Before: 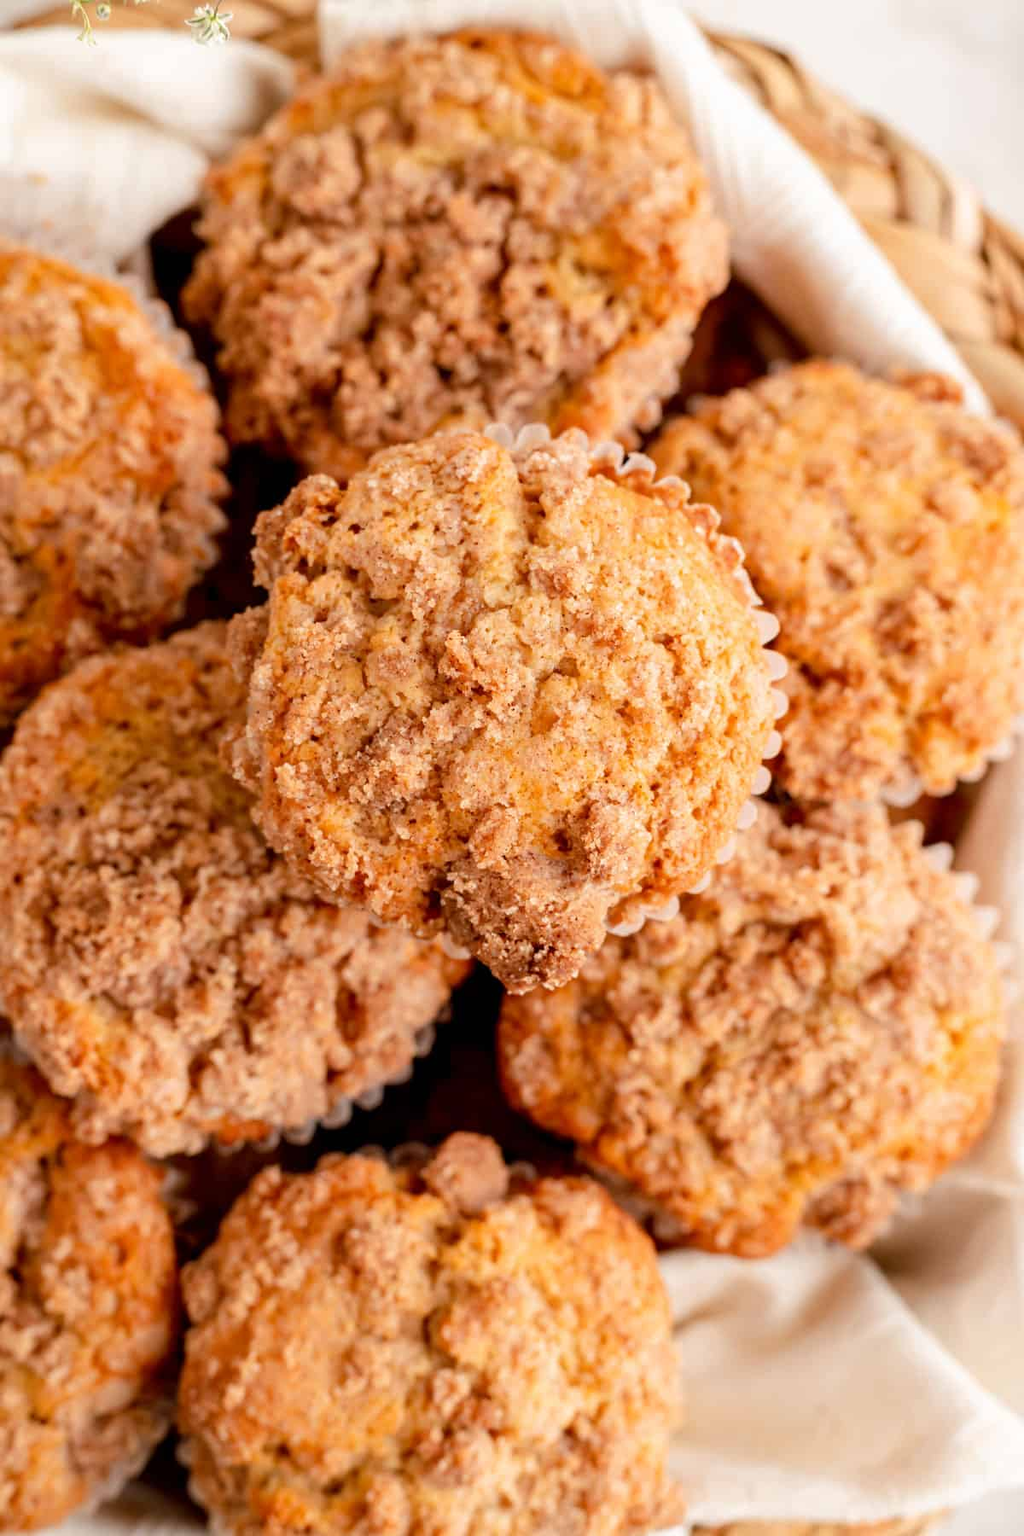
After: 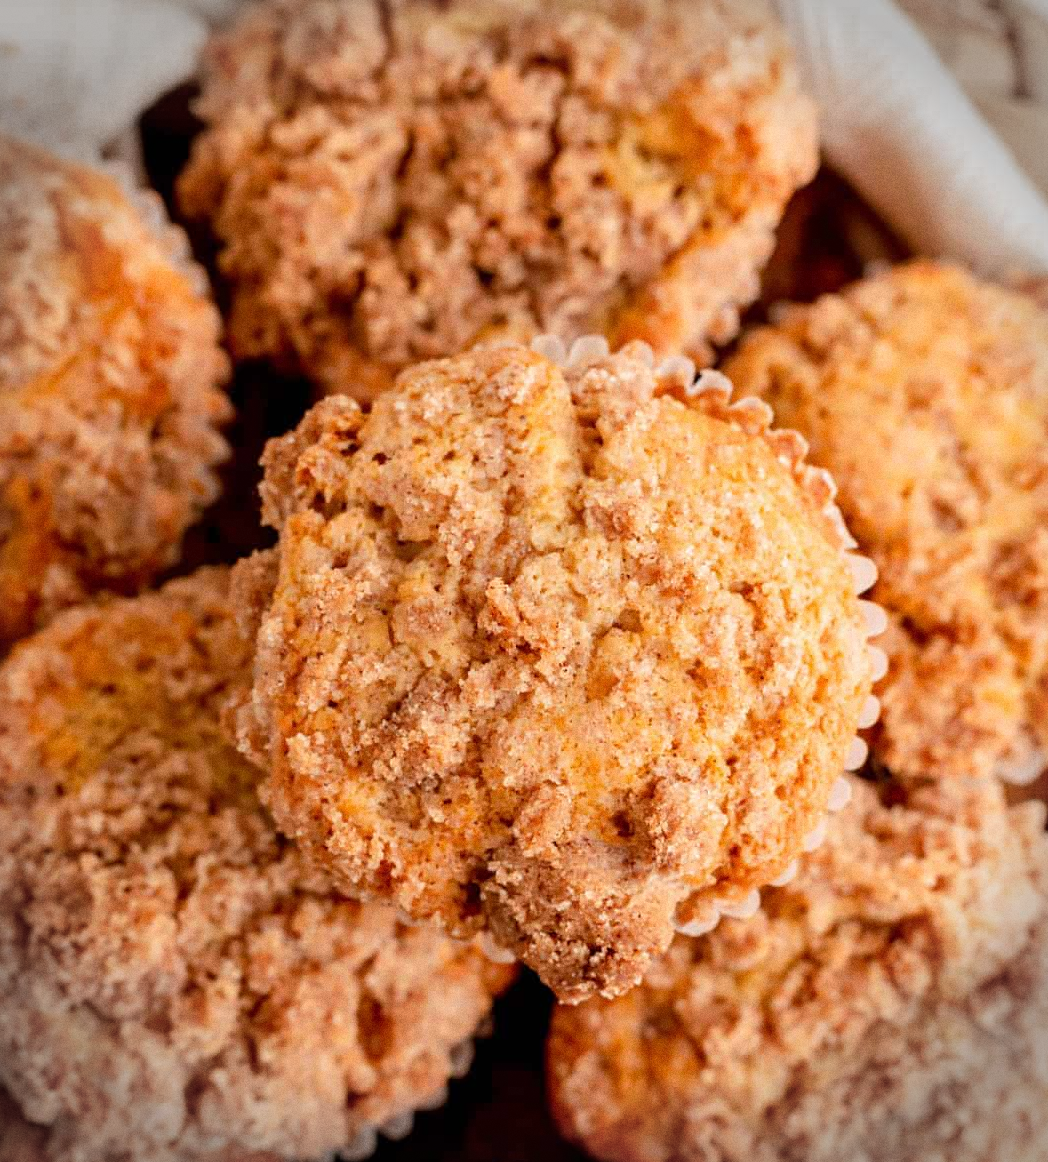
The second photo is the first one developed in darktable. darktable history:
crop: left 3.015%, top 8.969%, right 9.647%, bottom 26.457%
vignetting: fall-off start 88.03%, fall-off radius 24.9%
grain: coarseness 0.09 ISO
